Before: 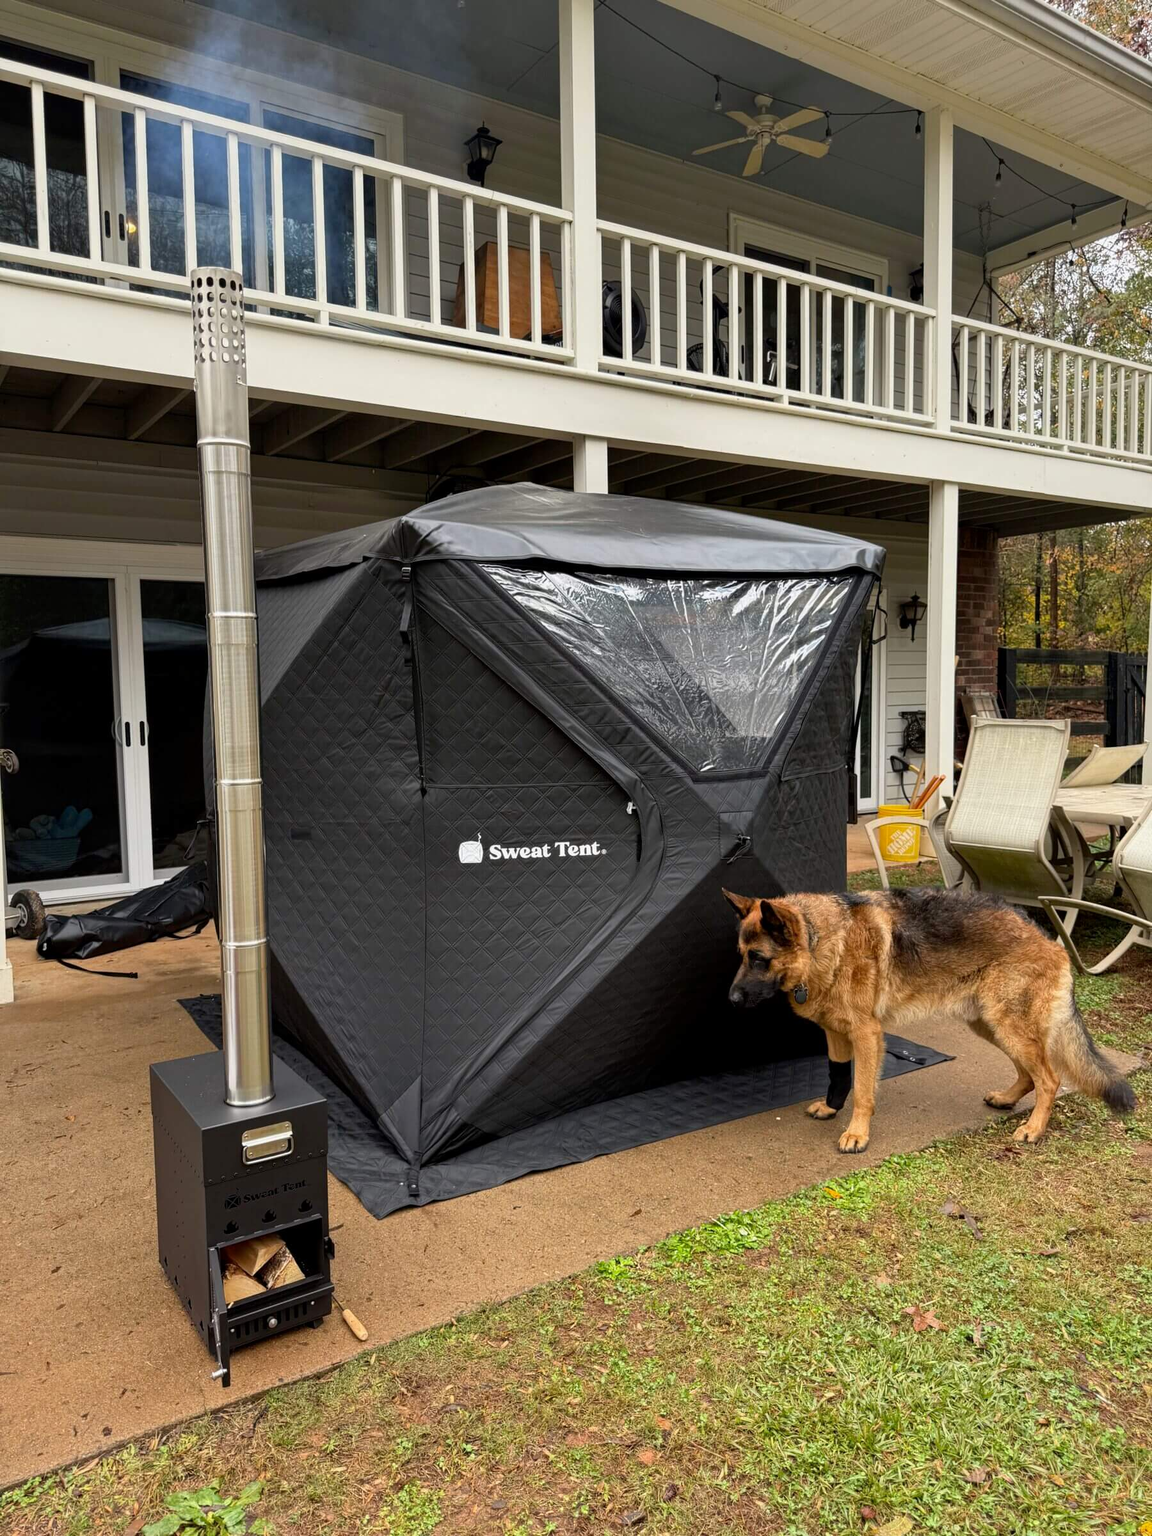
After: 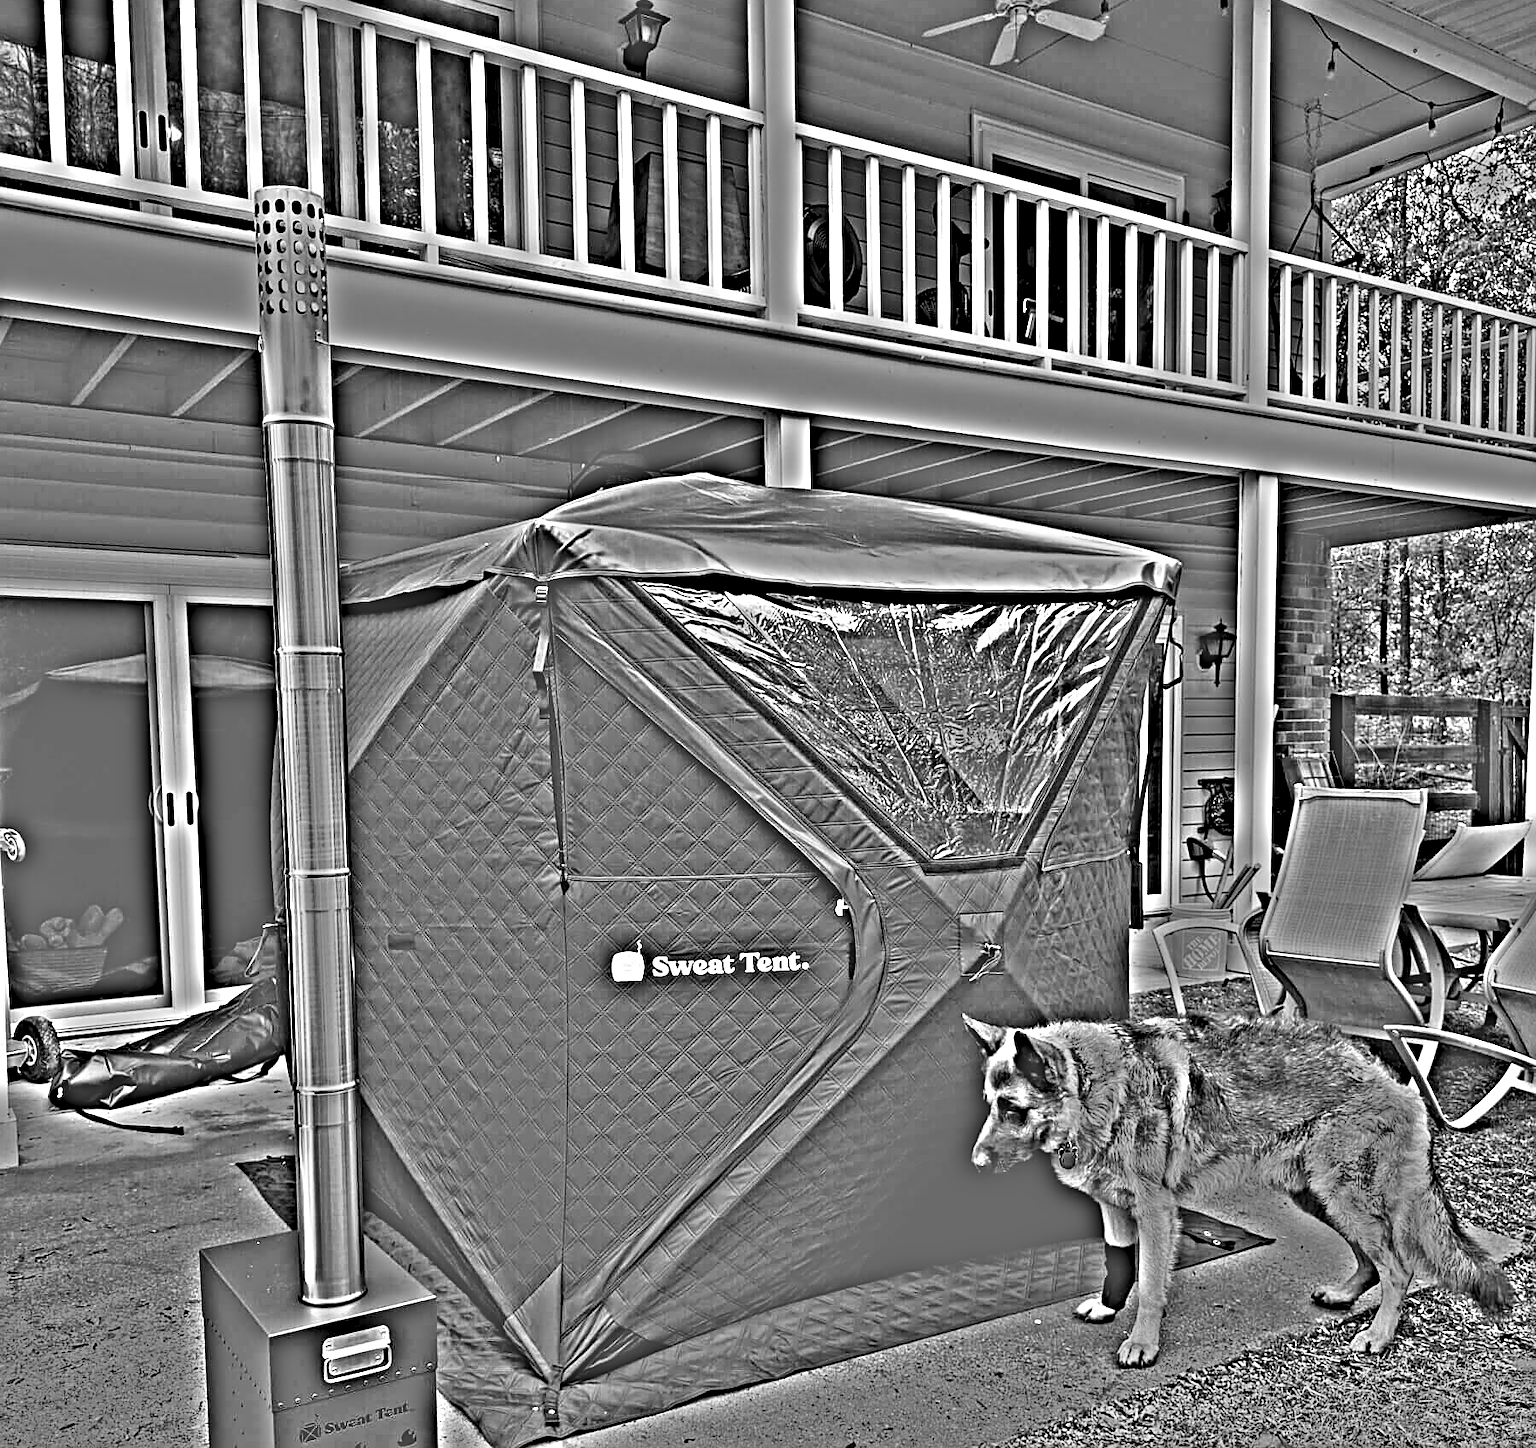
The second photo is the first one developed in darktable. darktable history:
highpass: on, module defaults
crop and rotate: top 8.293%, bottom 20.996%
white balance: red 1.467, blue 0.684
exposure: exposure -0.153 EV, compensate highlight preservation false
sharpen: on, module defaults
